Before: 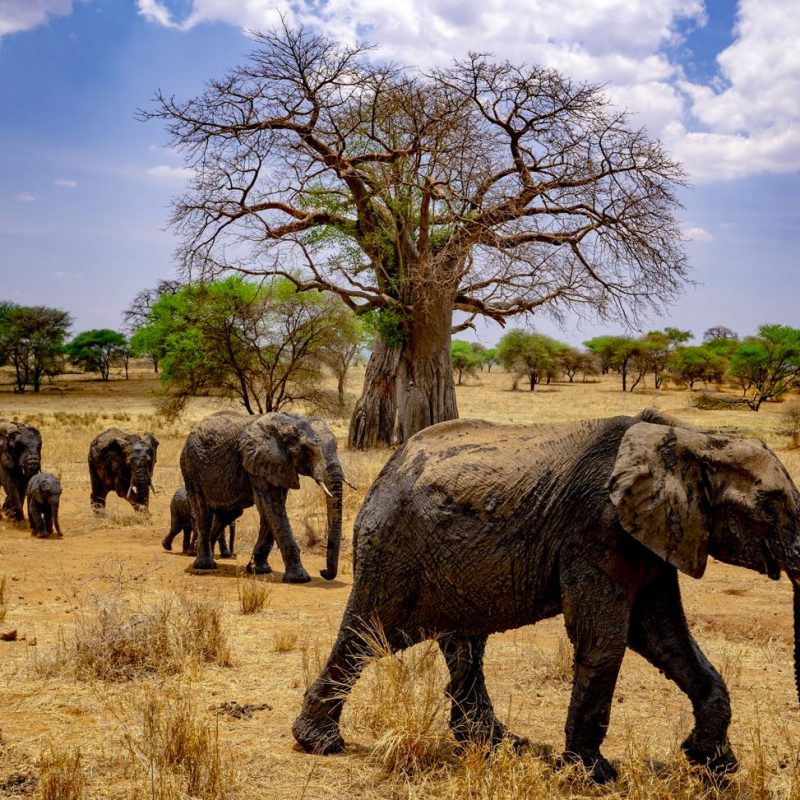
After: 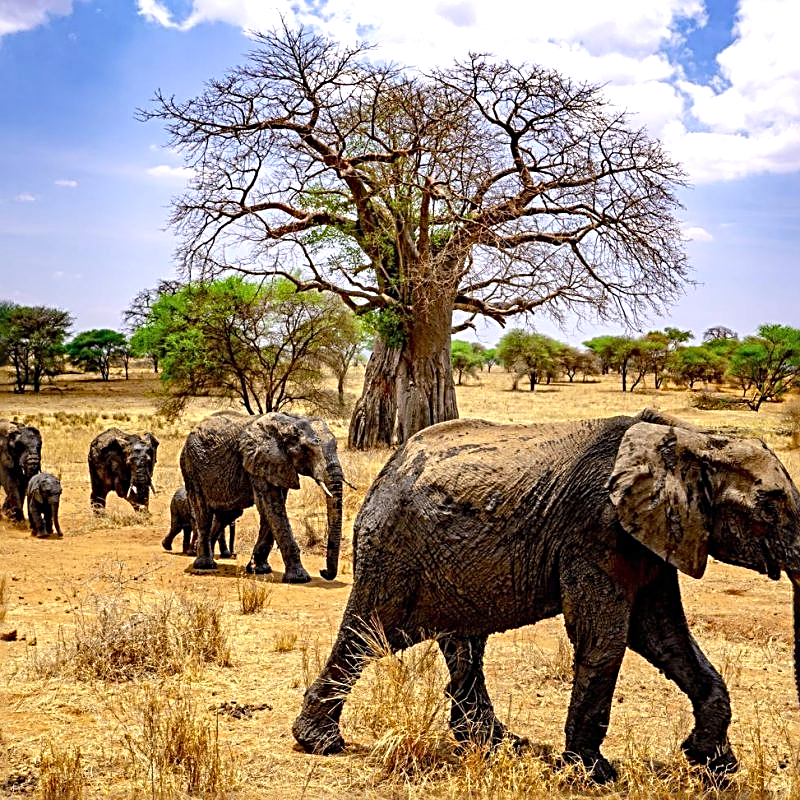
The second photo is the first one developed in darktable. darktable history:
exposure: exposure 0.6 EV, compensate highlight preservation false
sharpen: radius 3.025, amount 0.757
